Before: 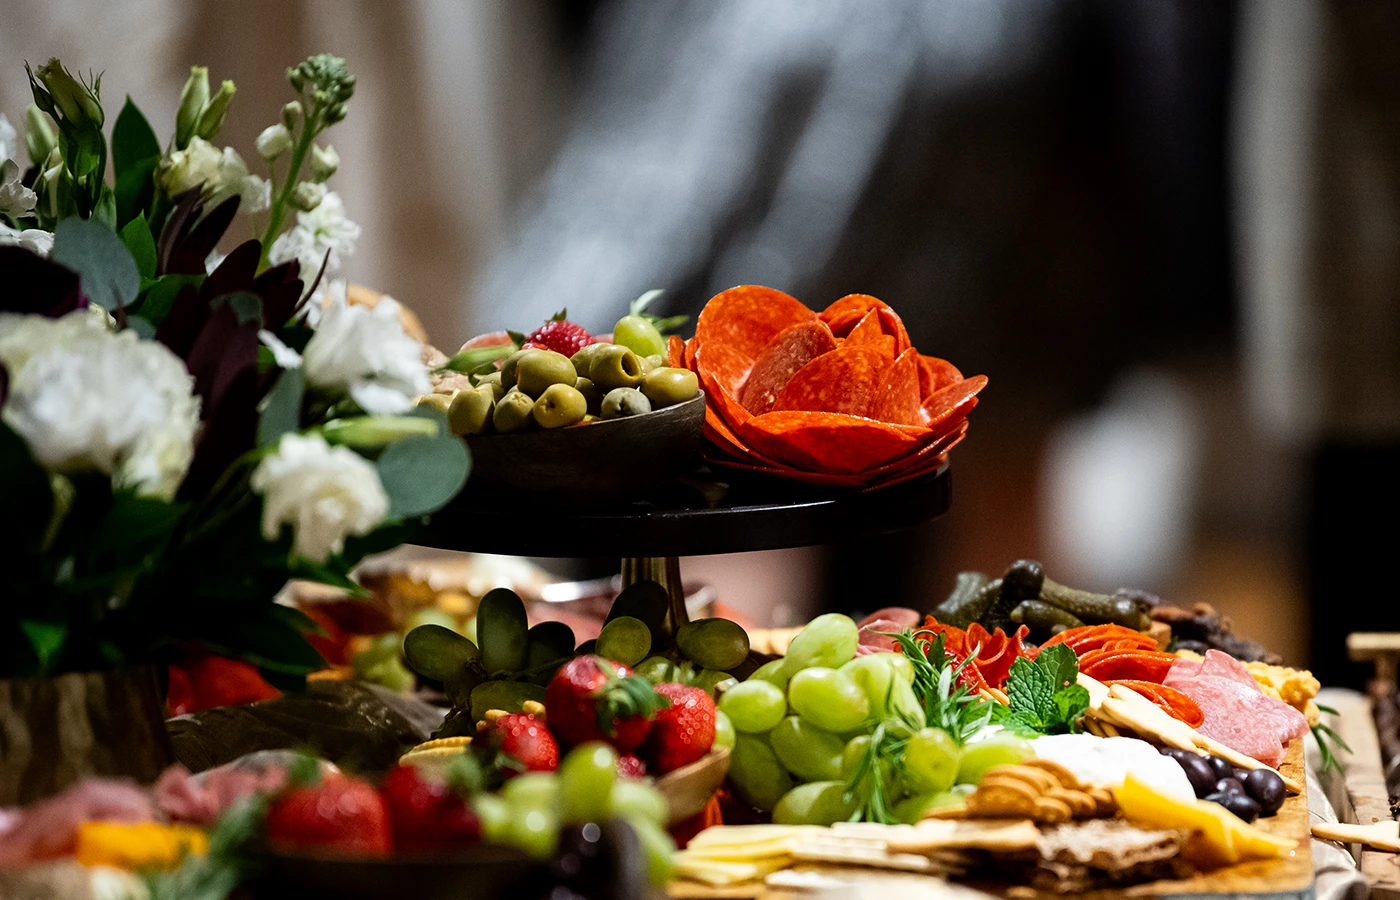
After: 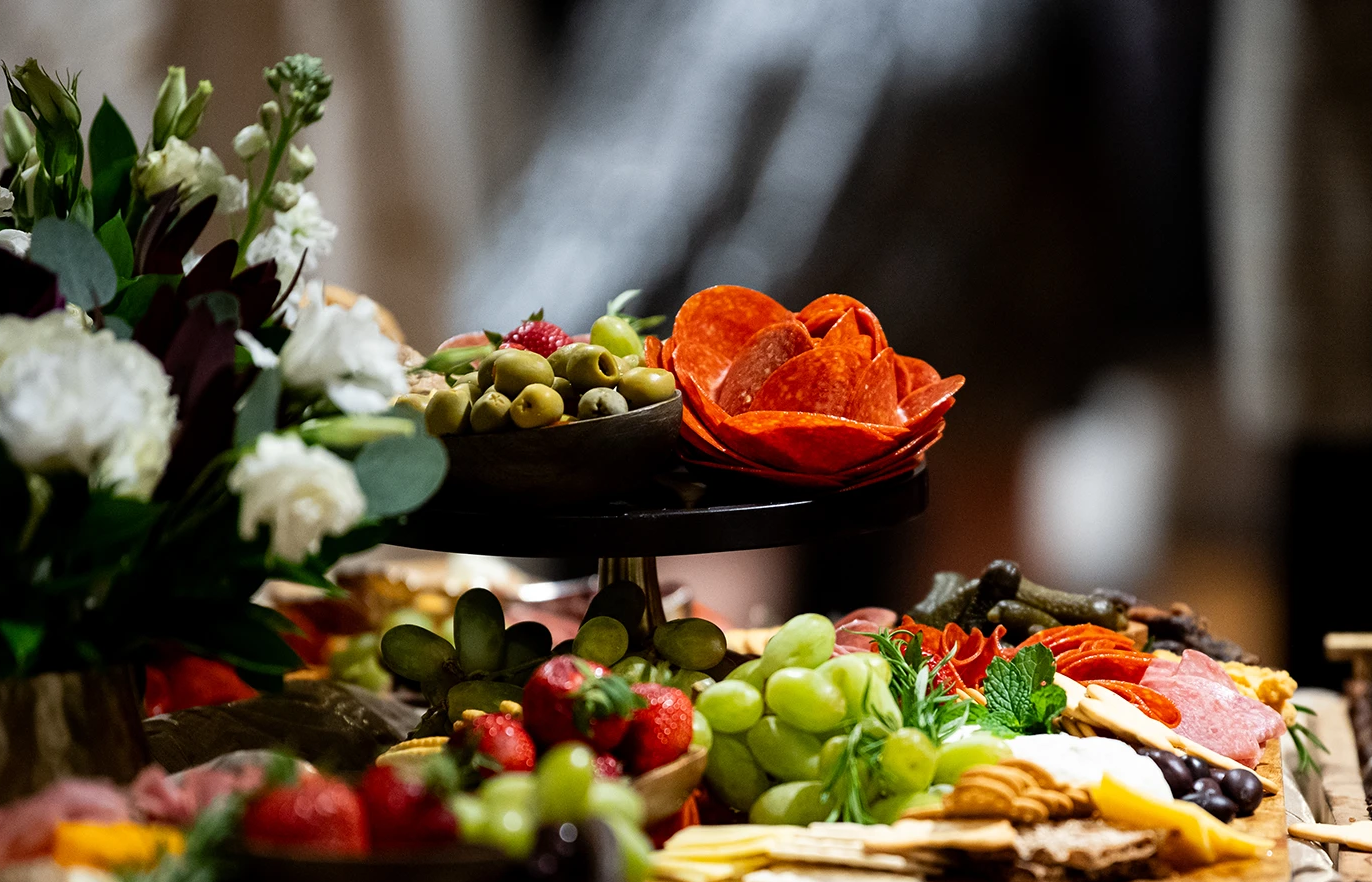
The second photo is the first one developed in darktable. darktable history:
crop: left 1.678%, right 0.278%, bottom 1.93%
